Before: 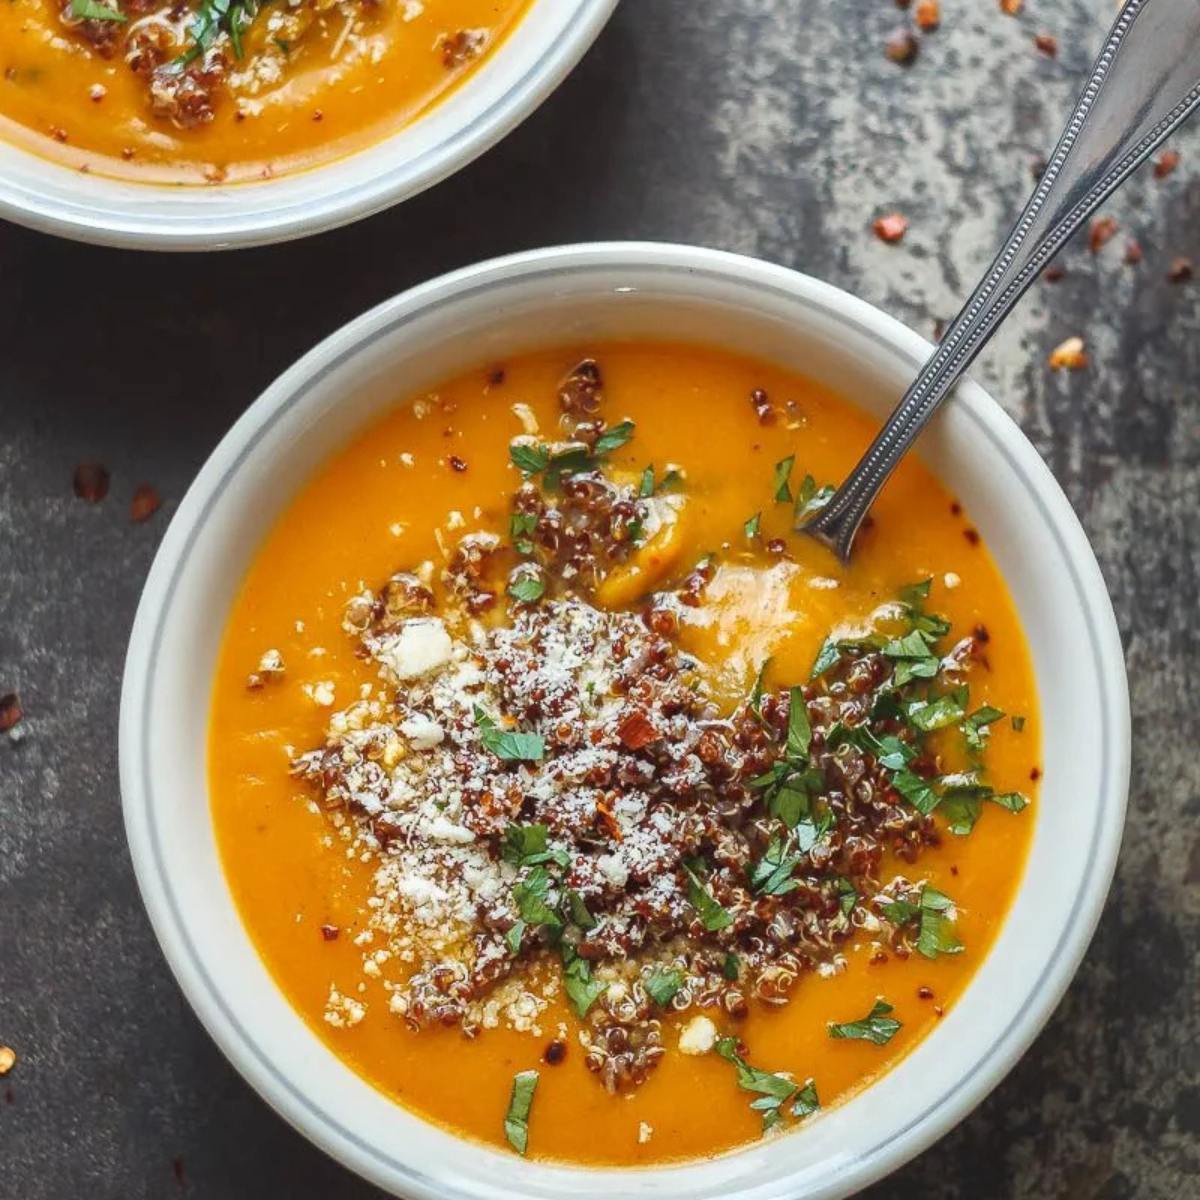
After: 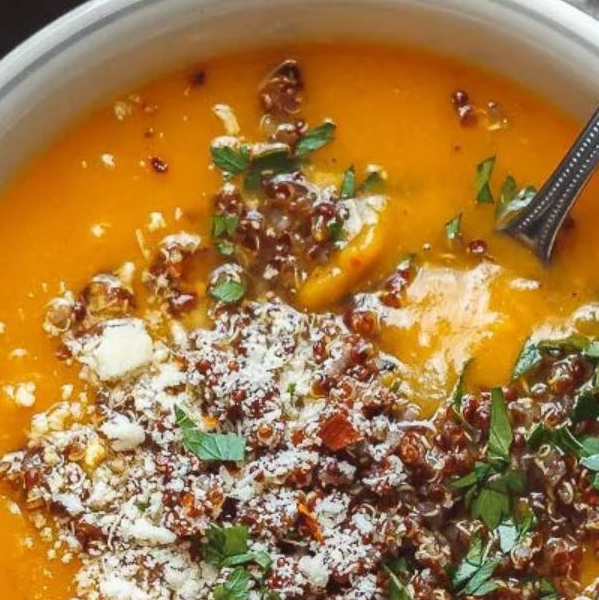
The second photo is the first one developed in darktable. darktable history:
crop: left 25%, top 25%, right 25%, bottom 25%
white balance: emerald 1
